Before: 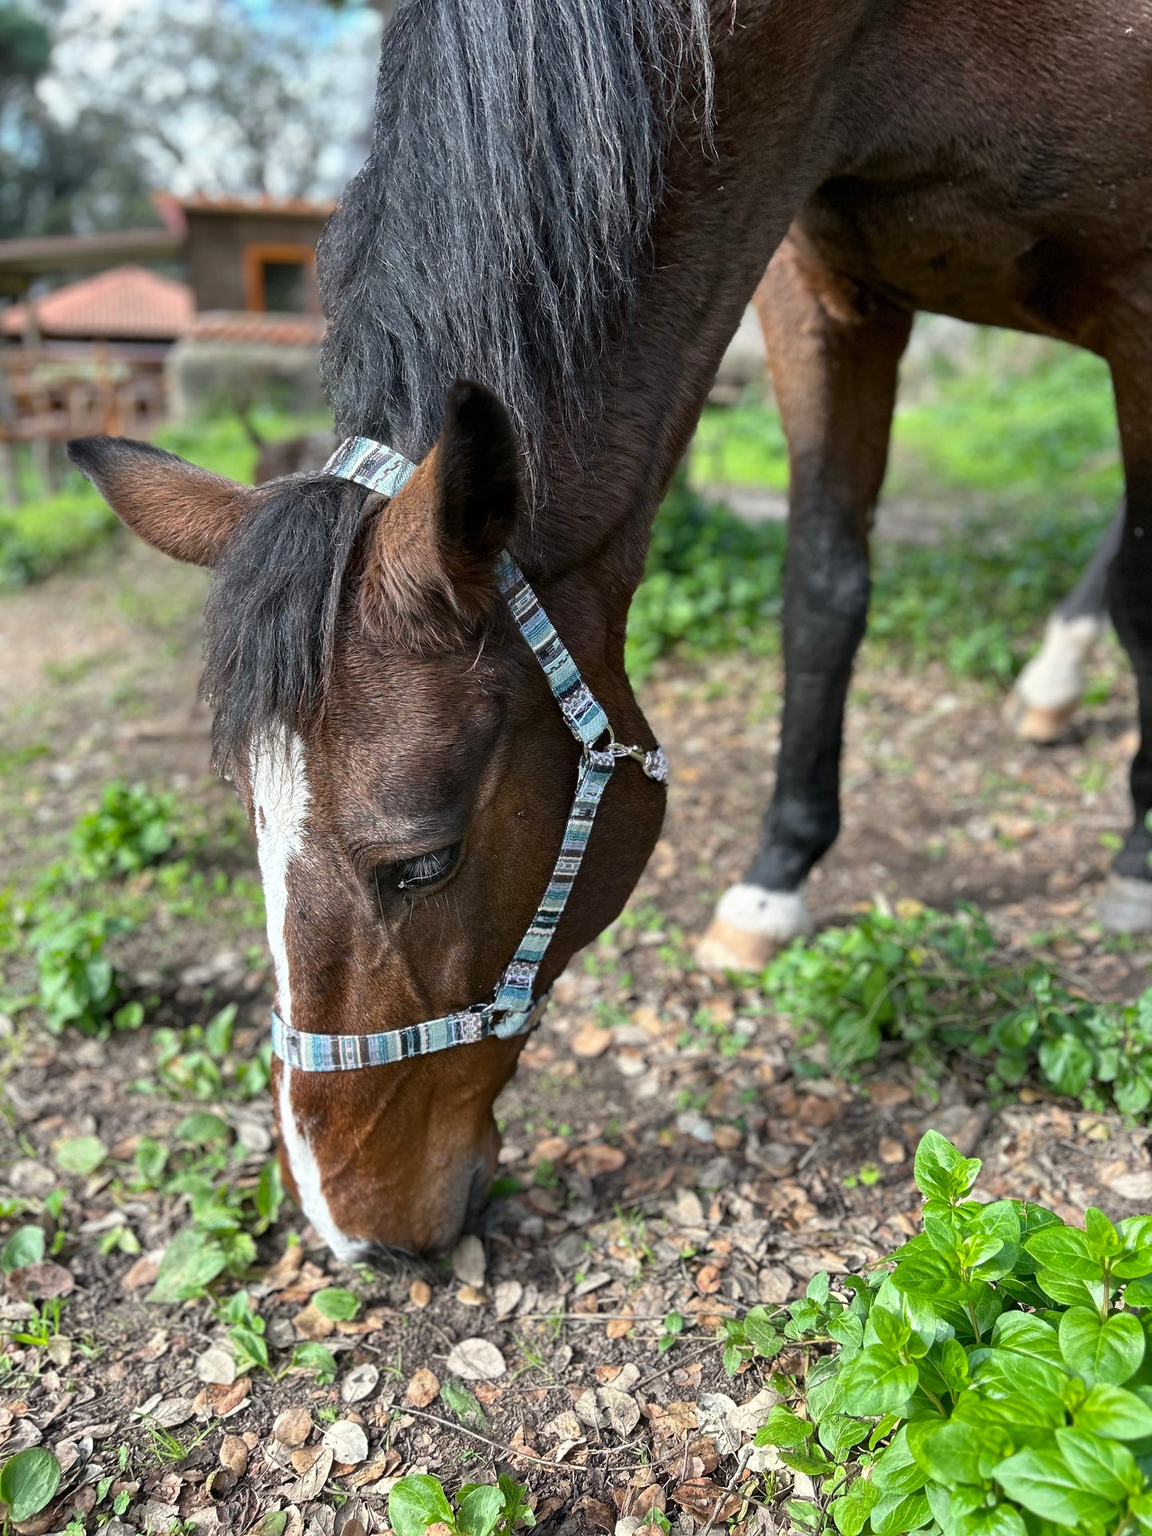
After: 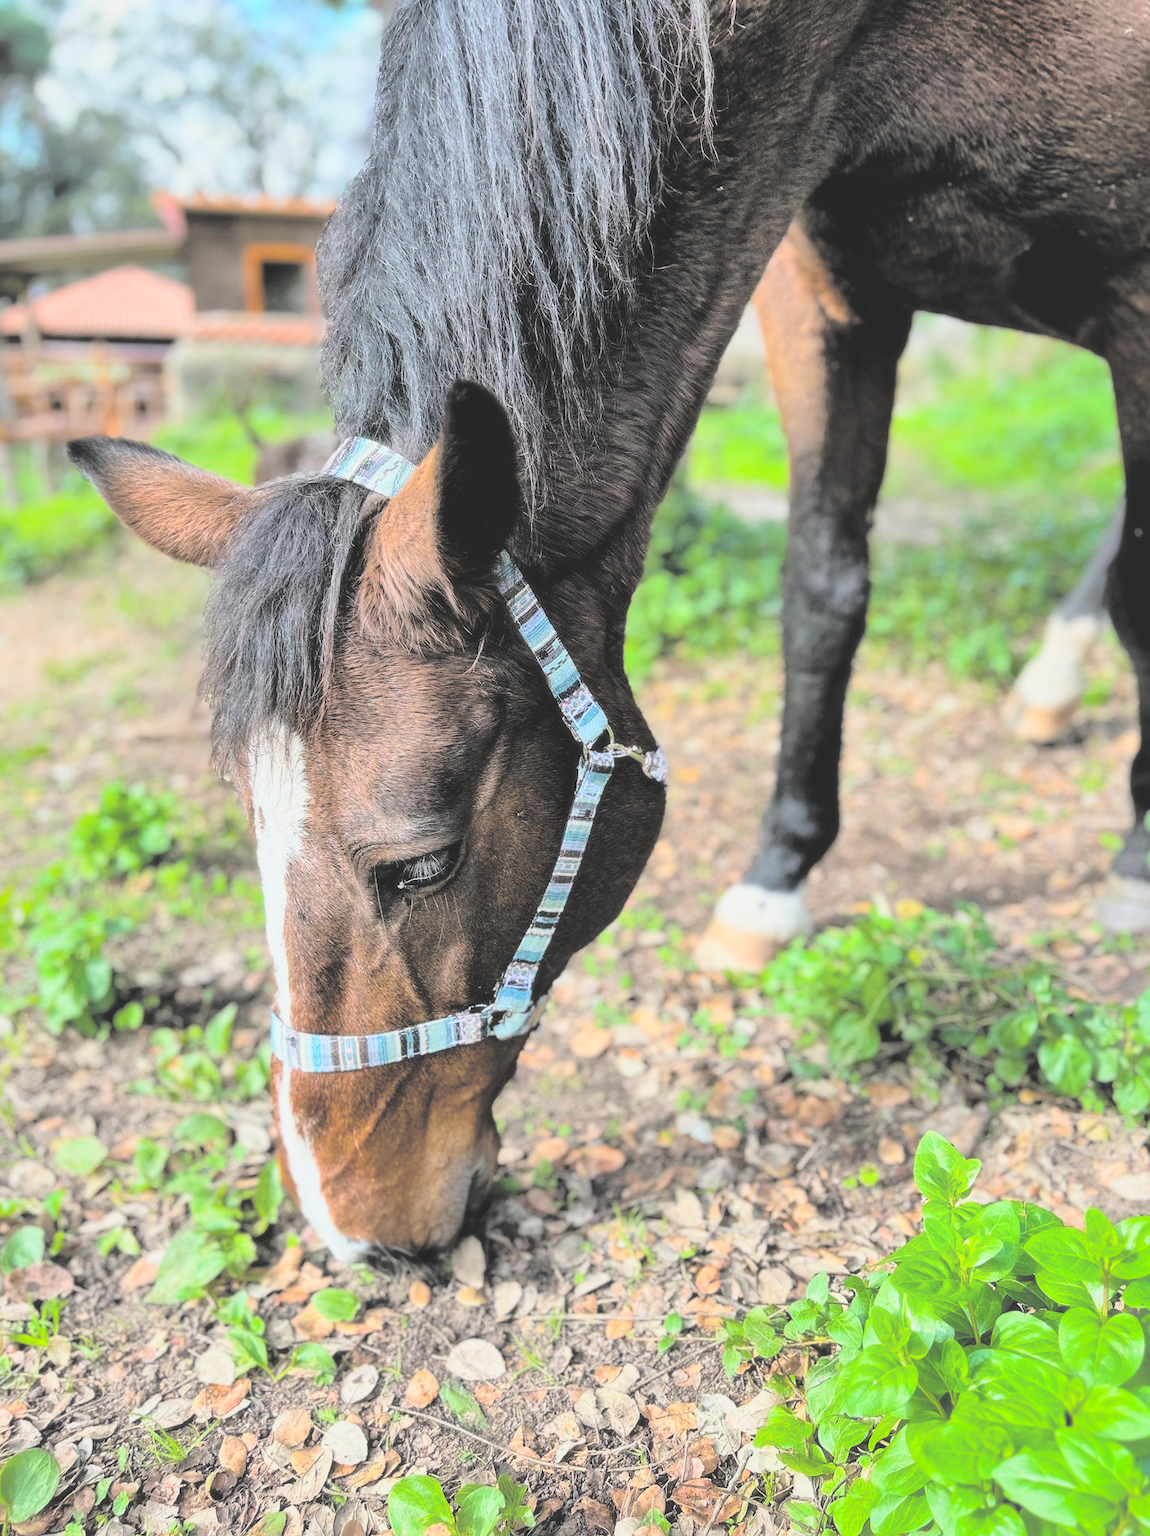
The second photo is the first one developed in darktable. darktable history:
contrast brightness saturation: brightness 1
crop and rotate: left 0.126%
soften: size 10%, saturation 50%, brightness 0.2 EV, mix 10%
color balance rgb: global vibrance 42.74%
filmic rgb: black relative exposure -5 EV, hardness 2.88, contrast 1.4, highlights saturation mix -30%
shadows and highlights: on, module defaults
